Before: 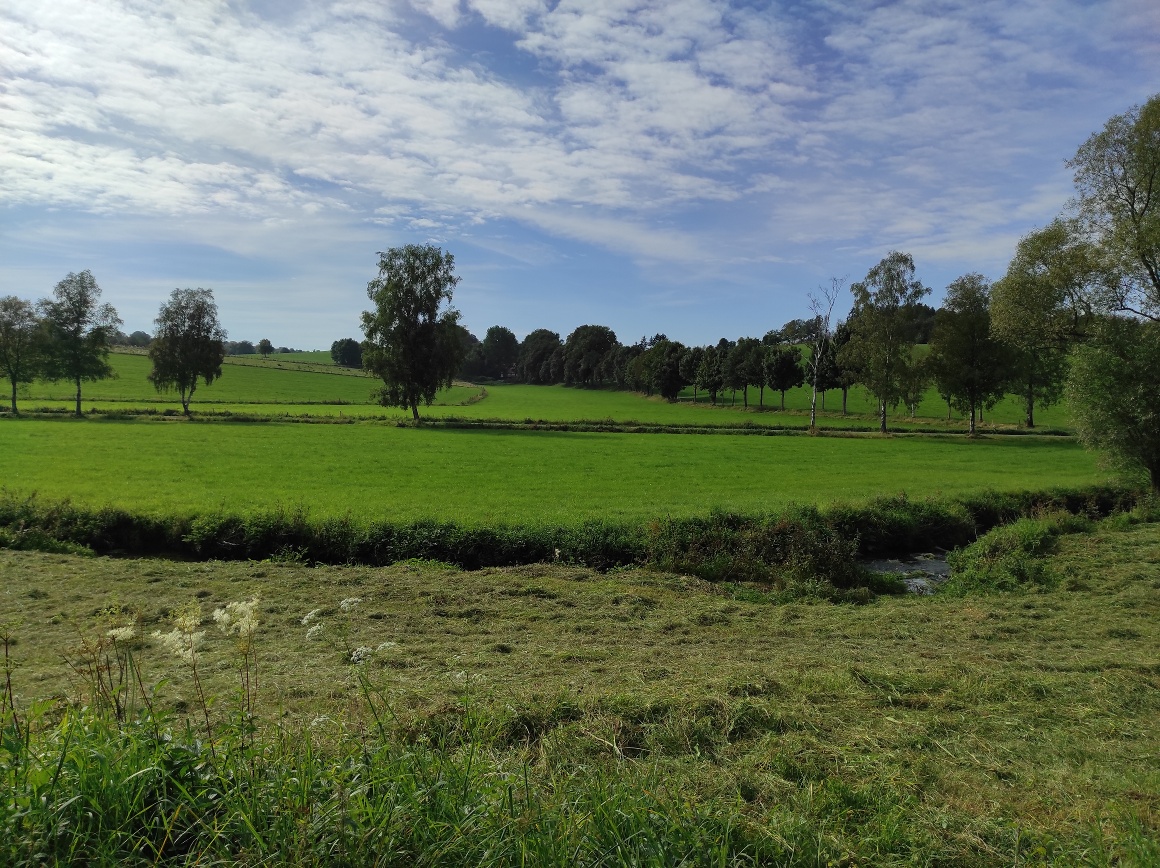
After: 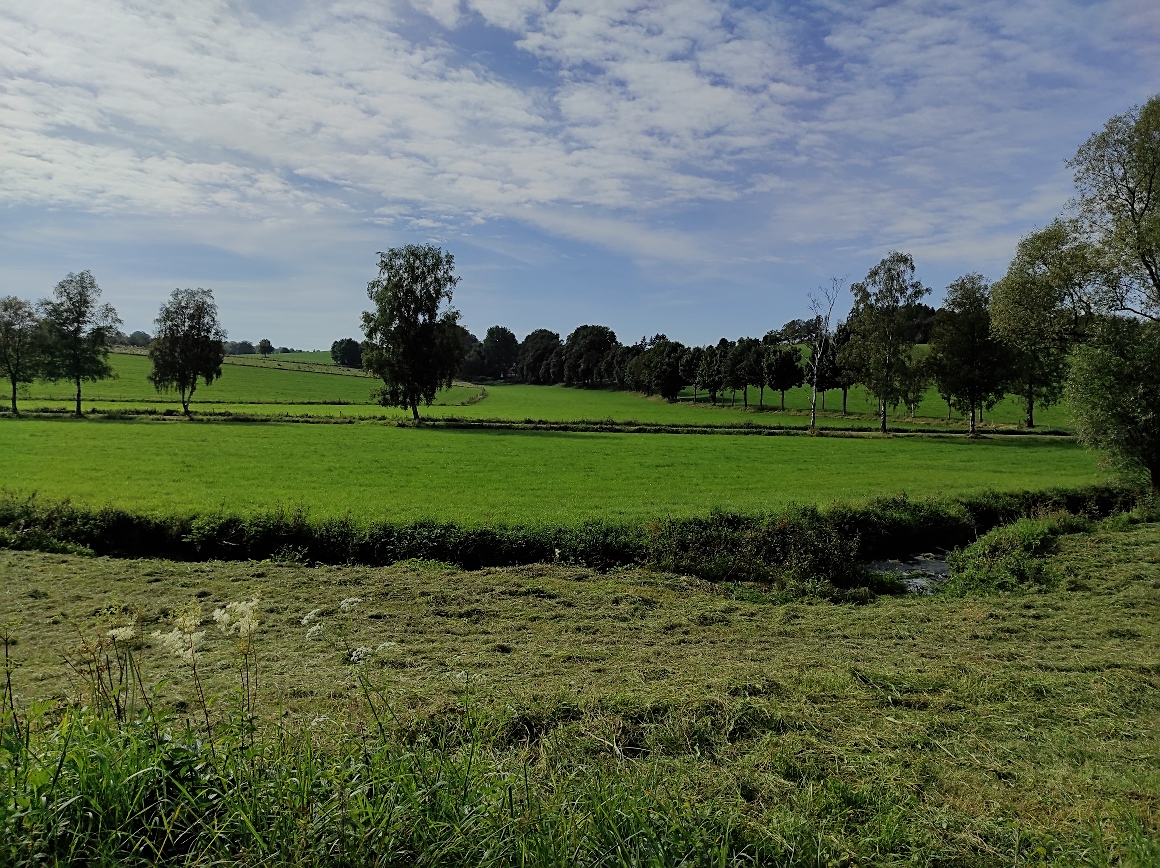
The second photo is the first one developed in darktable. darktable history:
sharpen: on, module defaults
filmic rgb: black relative exposure -7.65 EV, white relative exposure 4.56 EV, threshold 3.01 EV, hardness 3.61, enable highlight reconstruction true
